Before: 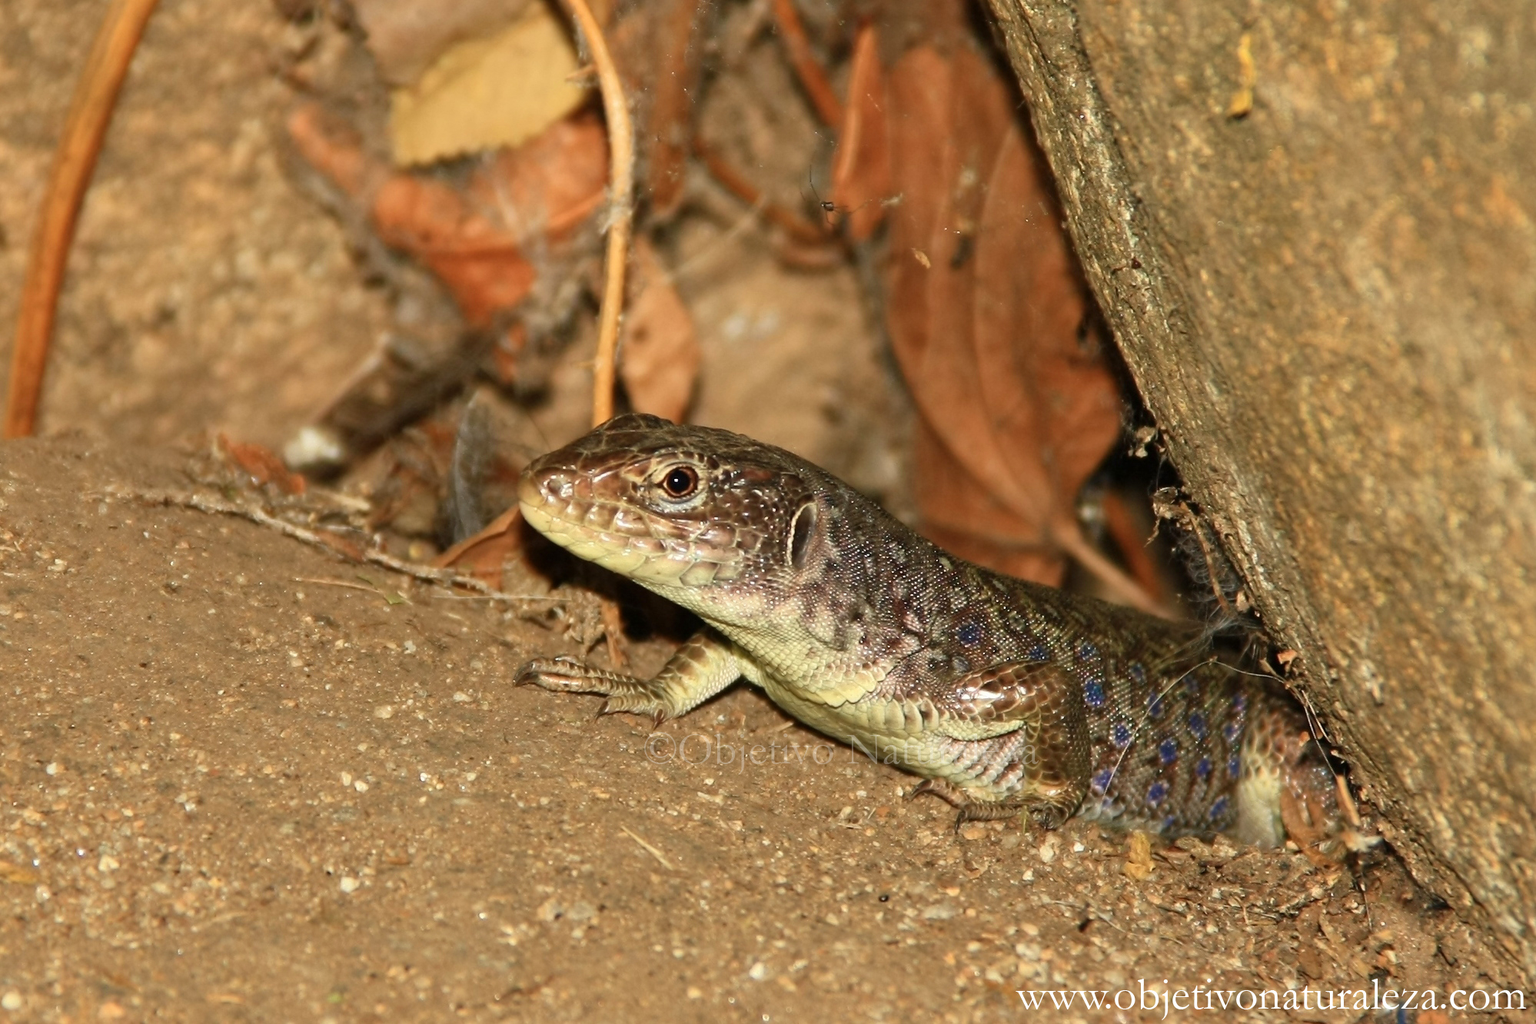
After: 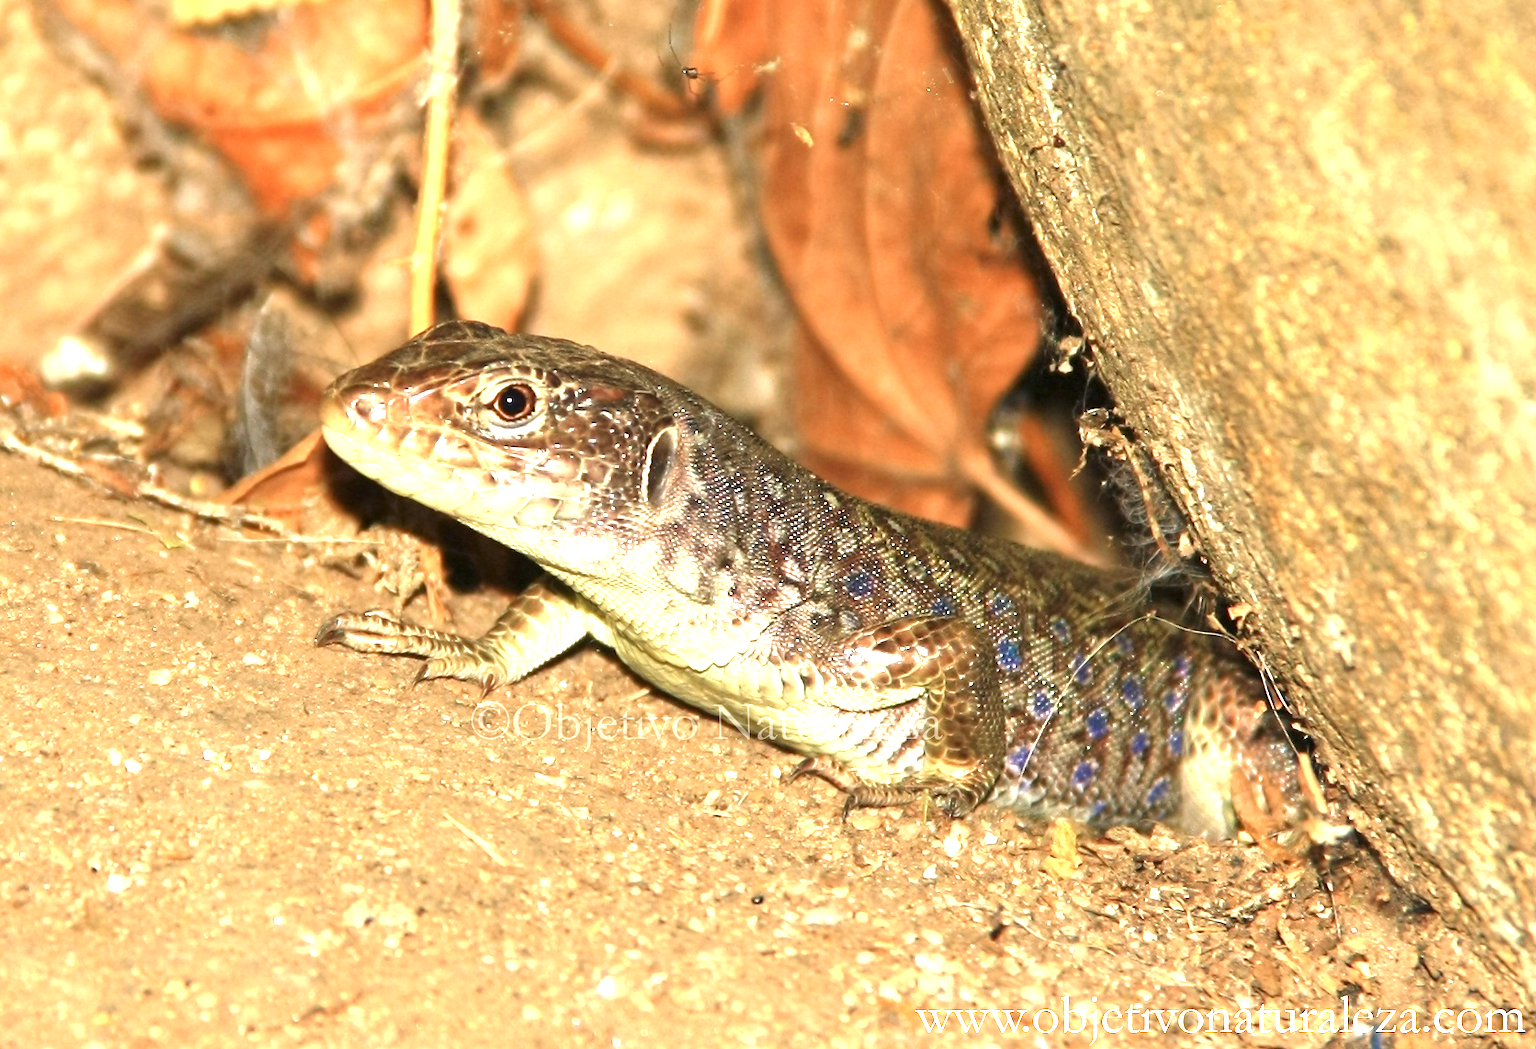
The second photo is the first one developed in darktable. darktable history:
crop: left 16.315%, top 14.246%
exposure: black level correction 0, exposure 1.5 EV, compensate highlight preservation false
